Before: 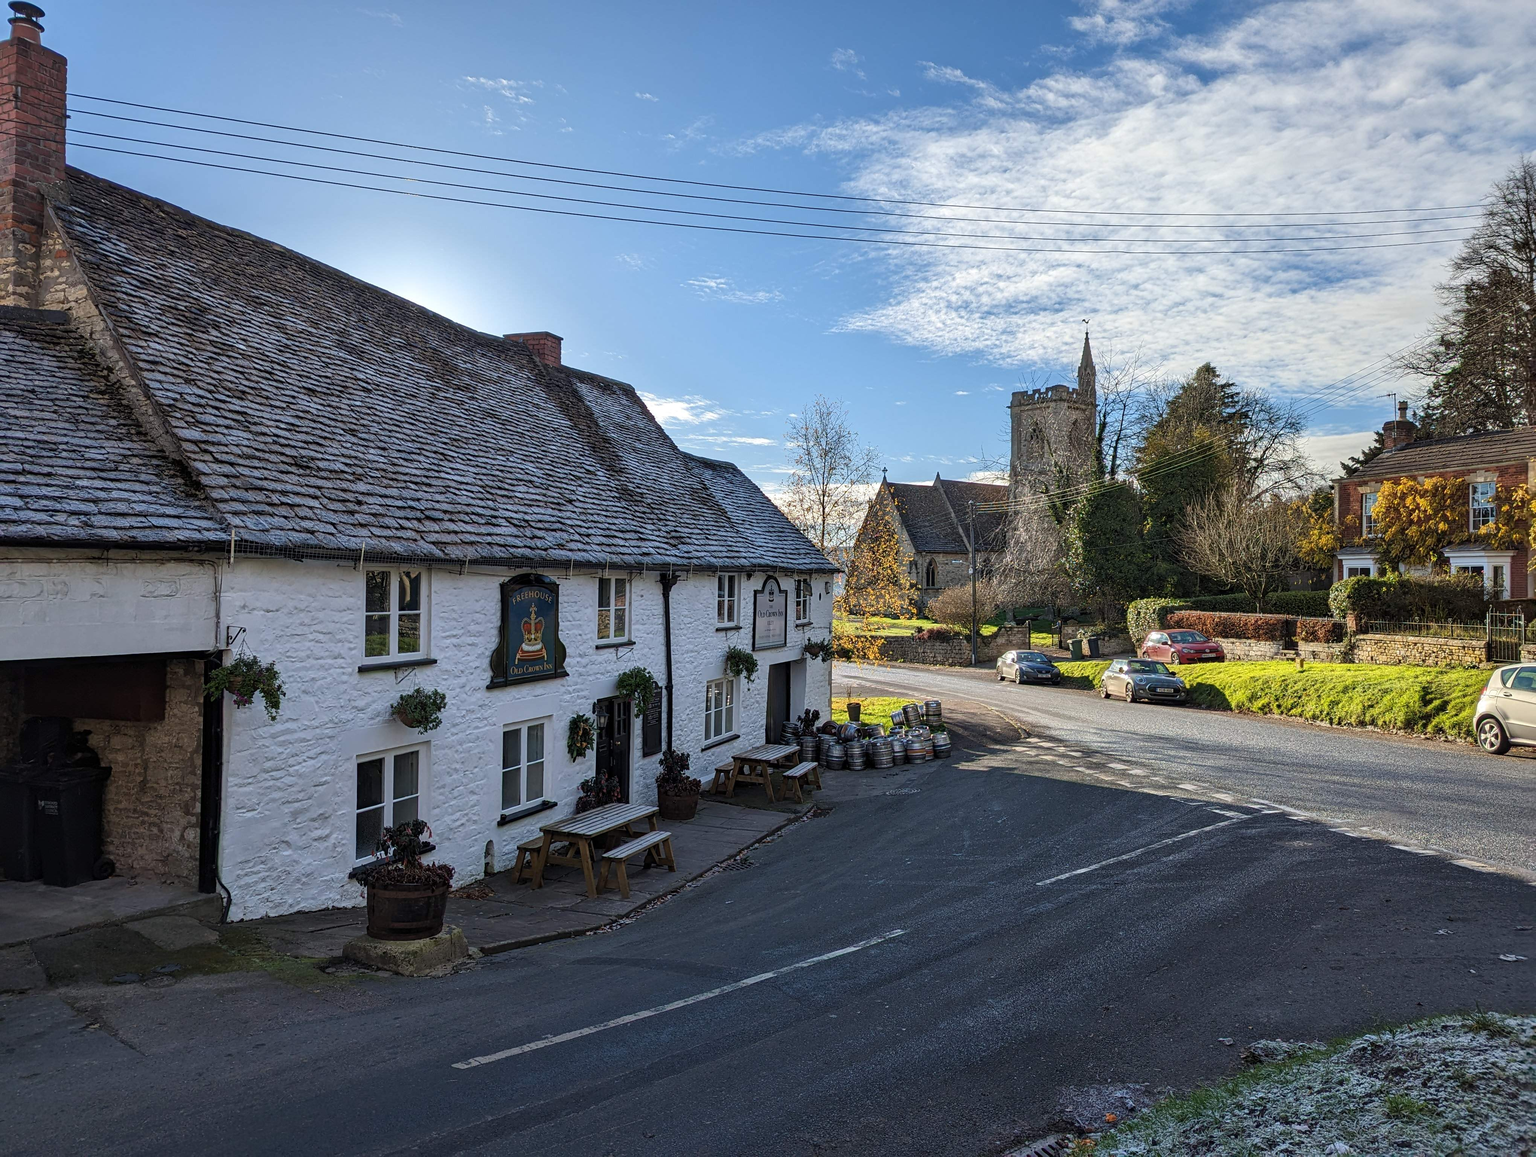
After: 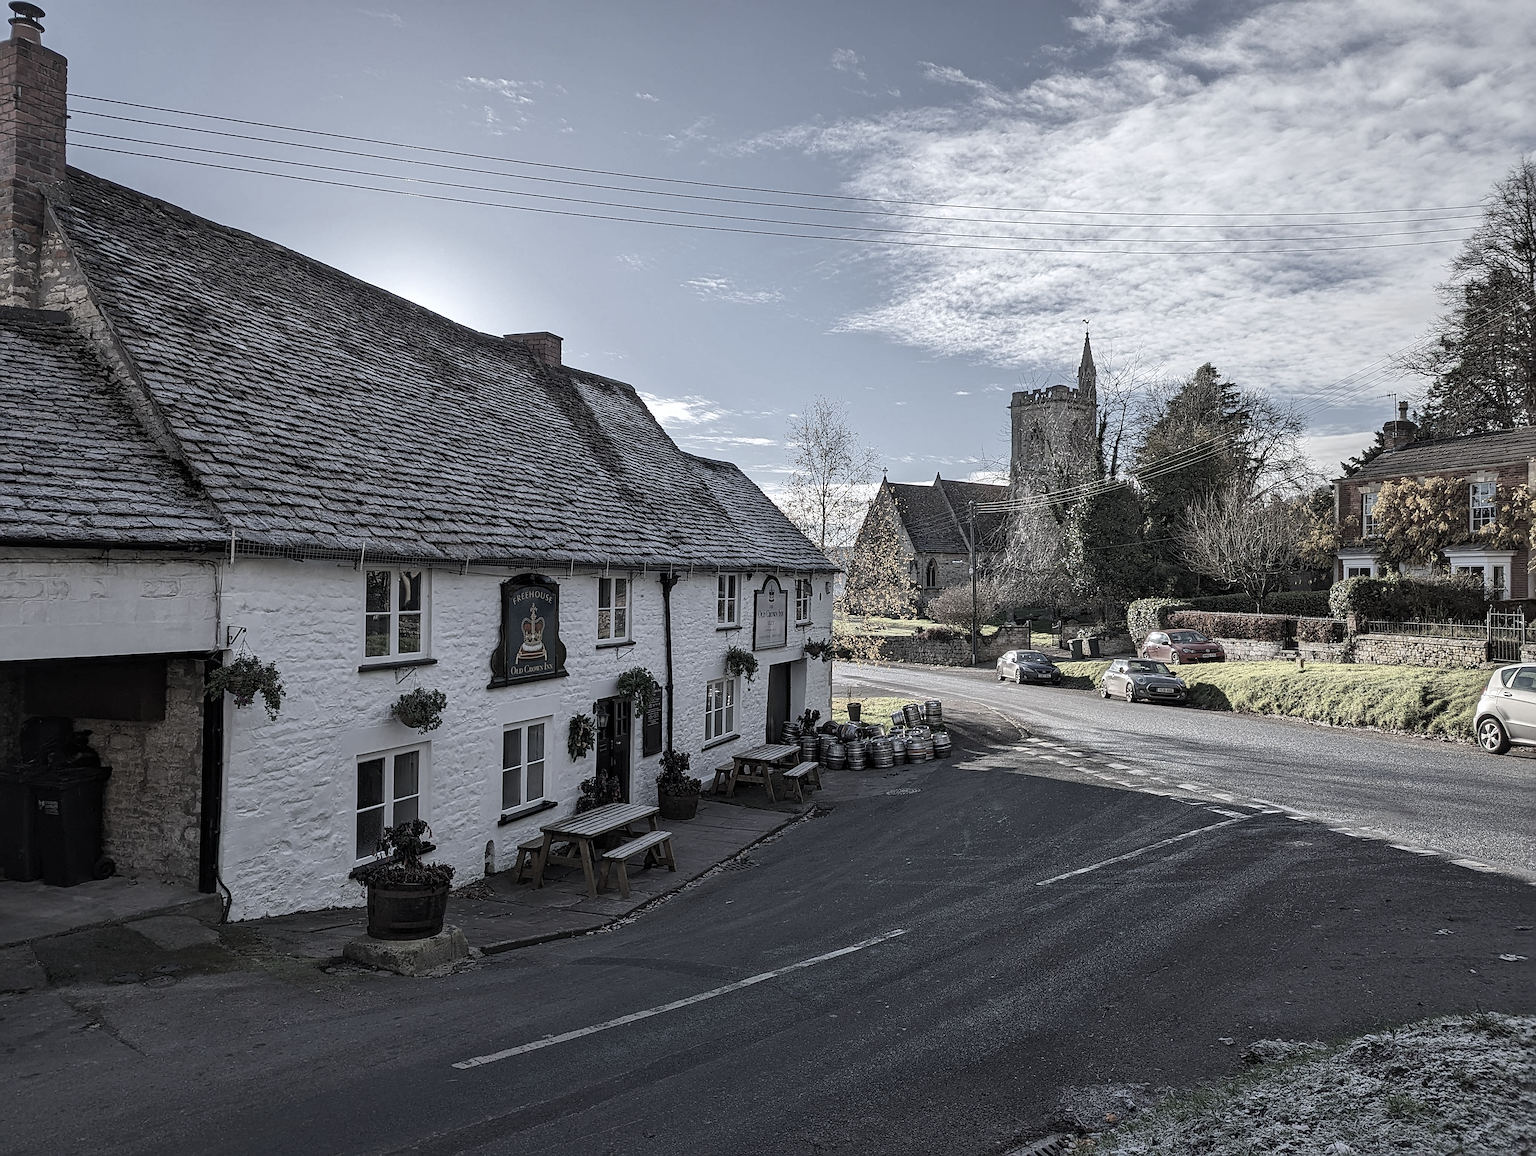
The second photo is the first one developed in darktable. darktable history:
color calibration: illuminant as shot in camera, x 0.358, y 0.373, temperature 4628.91 K
sharpen: on, module defaults
color correction: saturation 0.3
